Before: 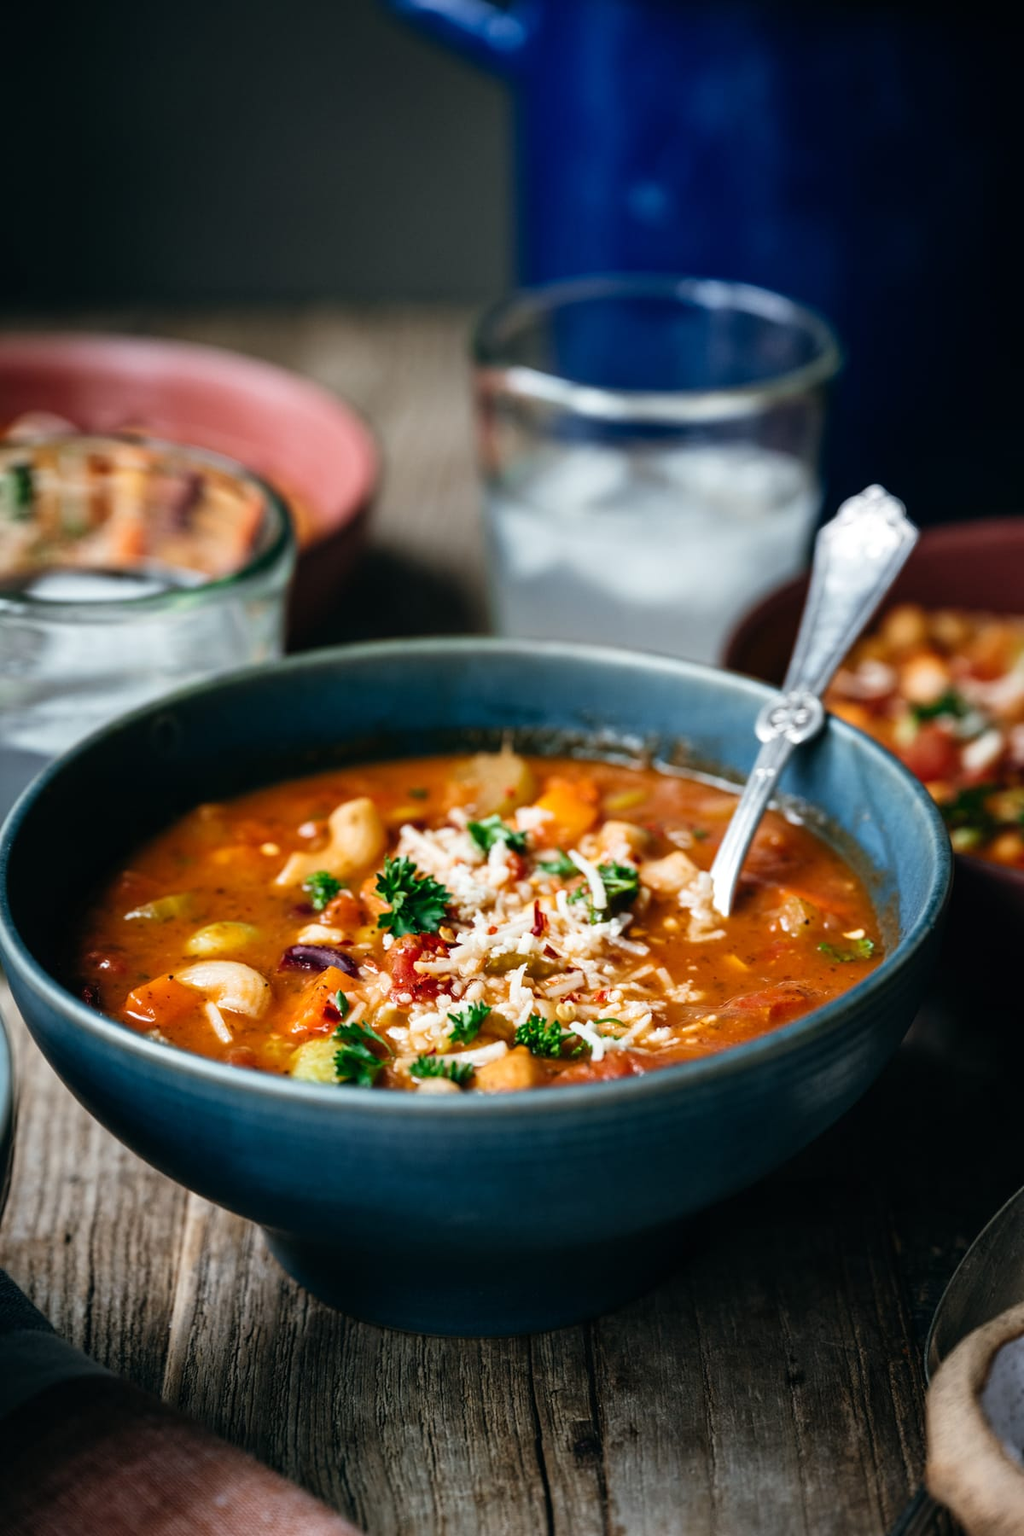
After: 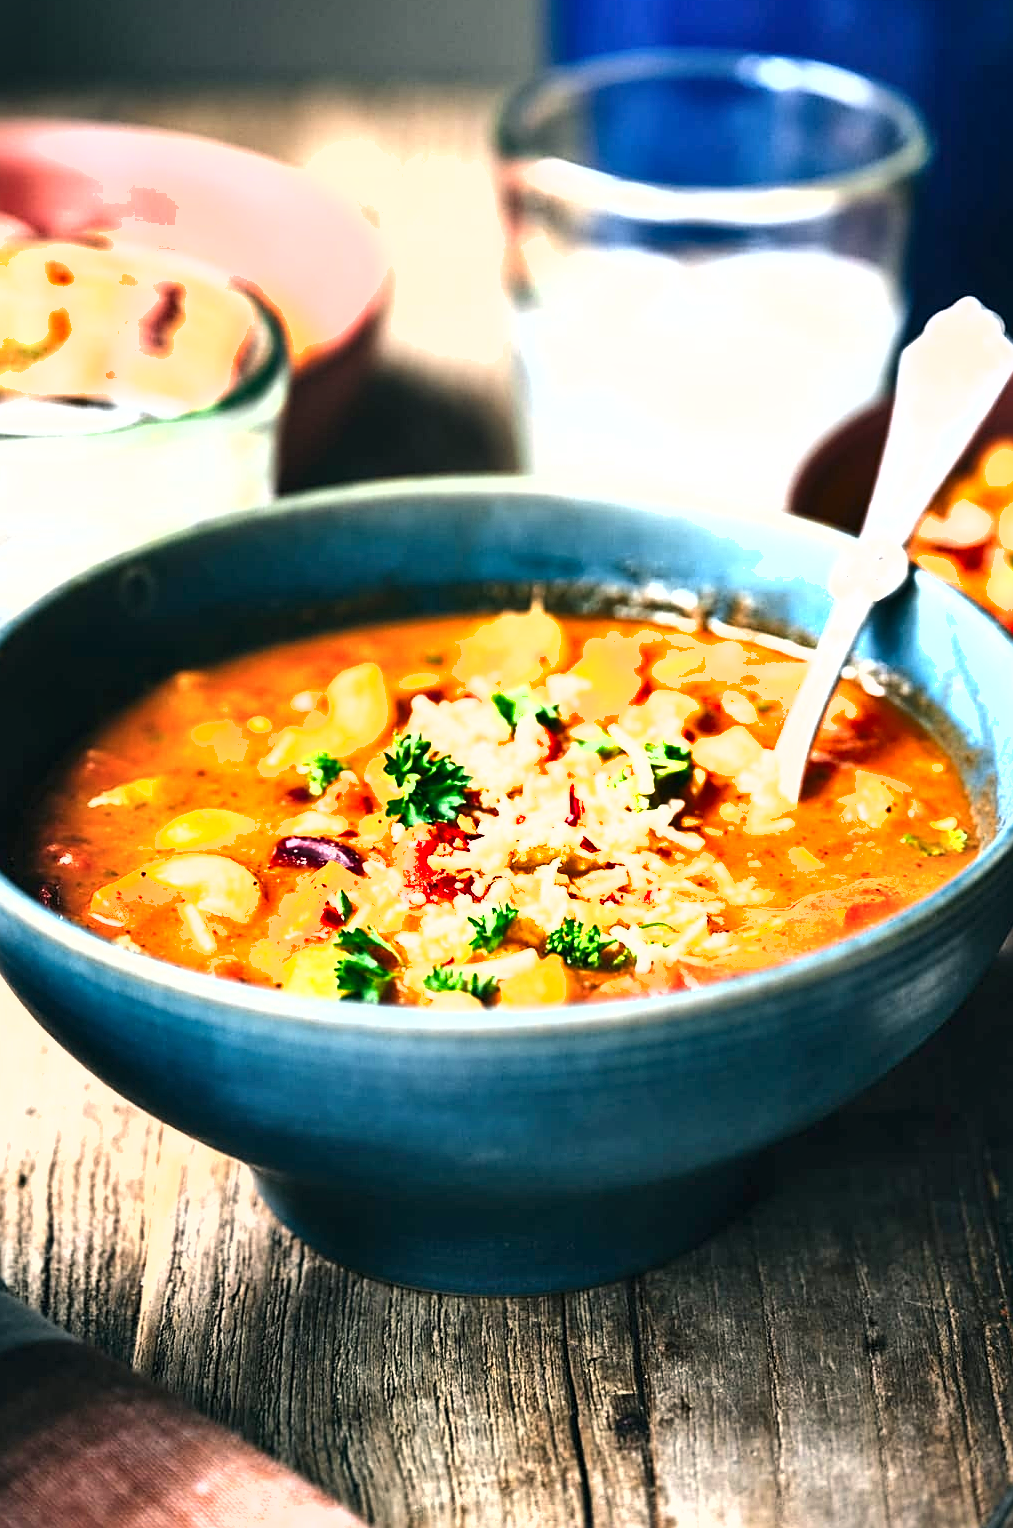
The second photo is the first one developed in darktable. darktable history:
shadows and highlights: soften with gaussian
tone equalizer: edges refinement/feathering 500, mask exposure compensation -1.57 EV, preserve details no
color balance rgb: highlights gain › chroma 3.232%, highlights gain › hue 55.47°, perceptual saturation grading › global saturation 0.086%, contrast 14.54%
exposure: black level correction 0, exposure 1.999 EV, compensate exposure bias true, compensate highlight preservation false
contrast brightness saturation: contrast 0.097, brightness 0.02, saturation 0.024
crop and rotate: left 4.828%, top 15.086%, right 10.687%
sharpen: amount 0.495
